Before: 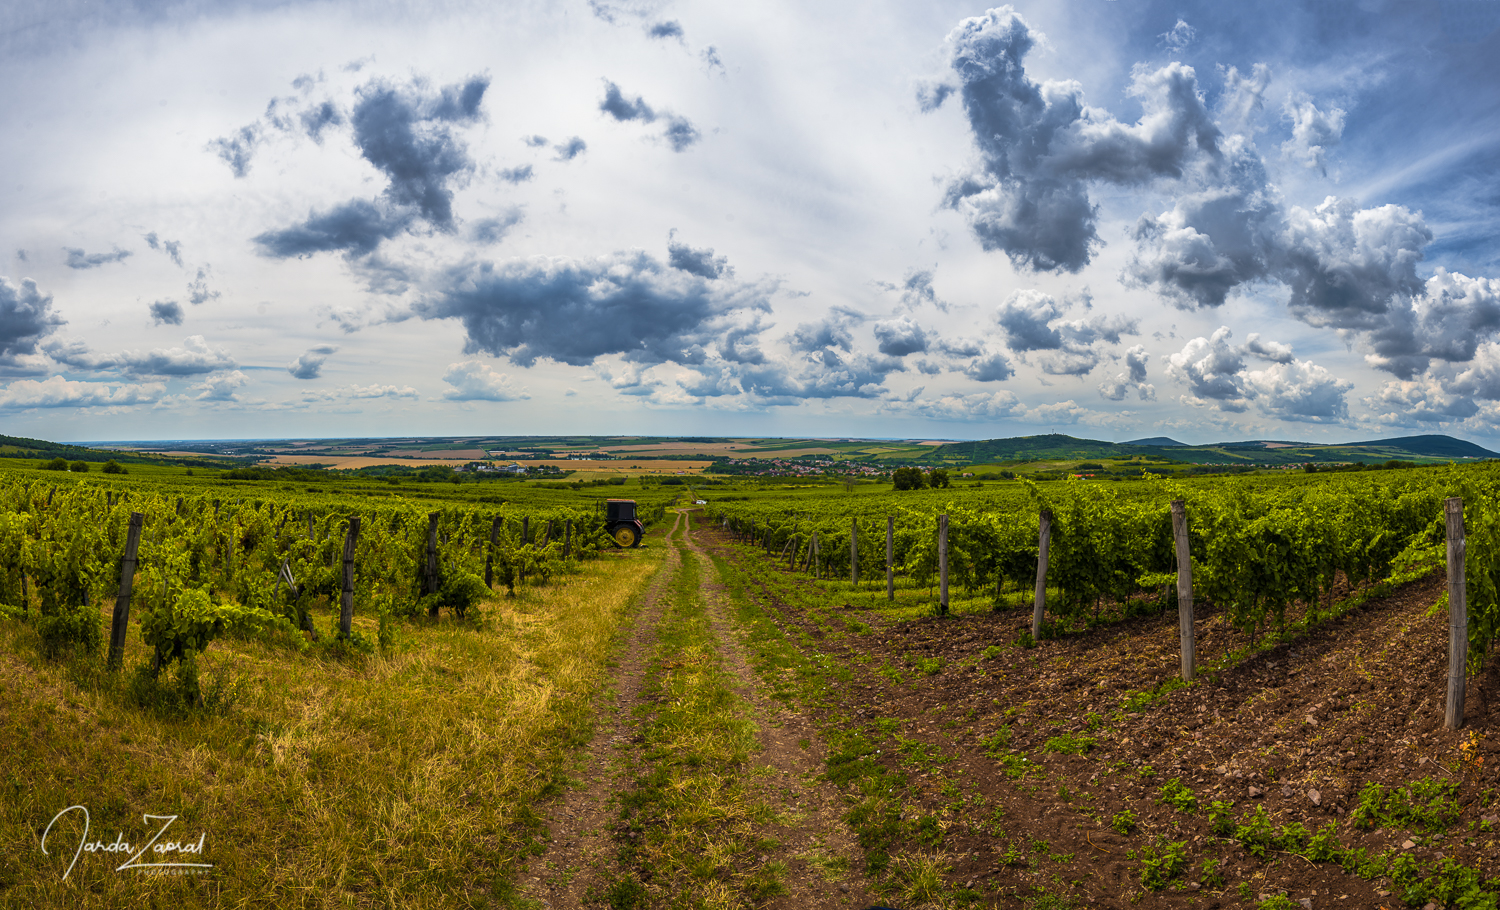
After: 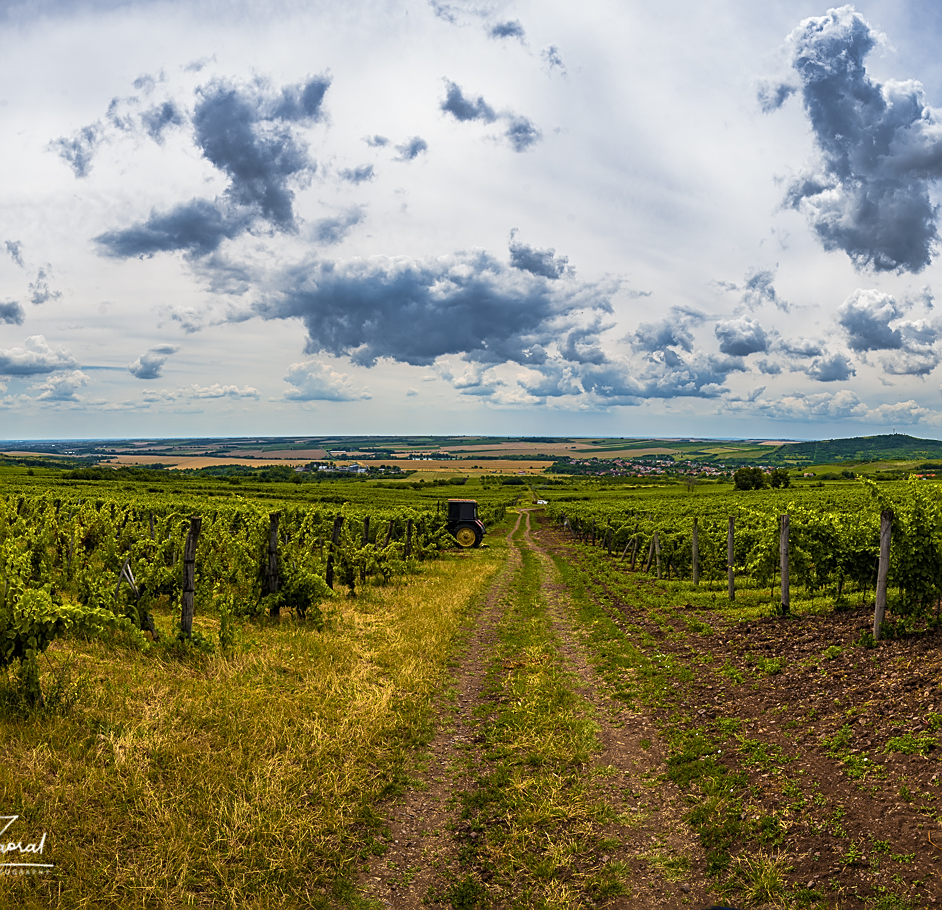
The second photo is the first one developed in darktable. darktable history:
crop: left 10.644%, right 26.528%
sharpen: on, module defaults
